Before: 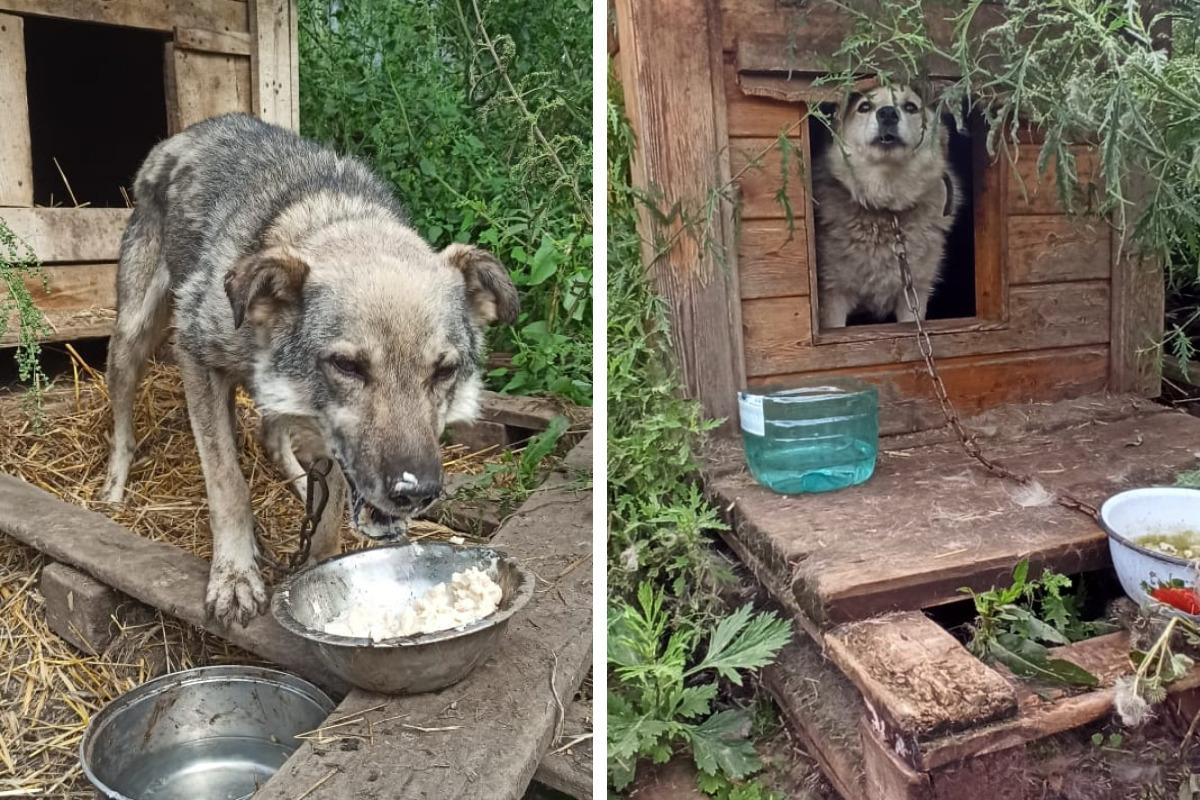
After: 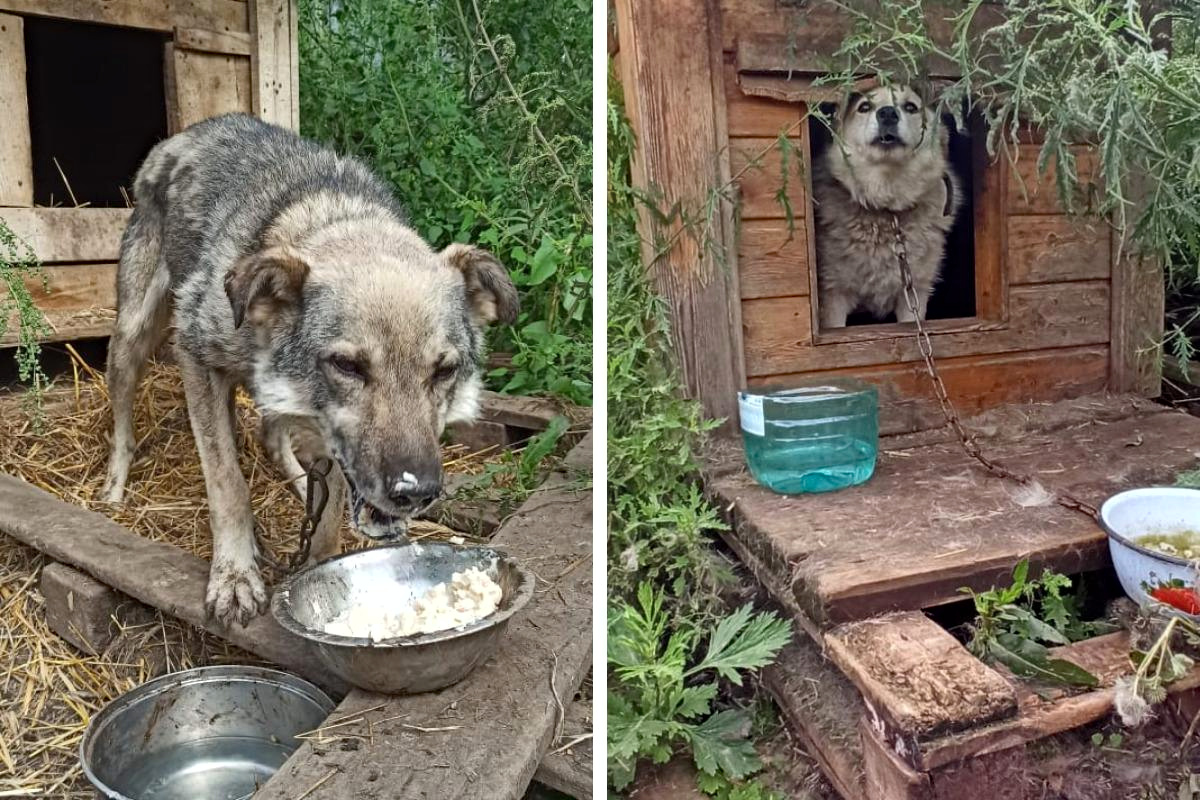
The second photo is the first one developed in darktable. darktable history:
exposure: exposure 0.014 EV, compensate highlight preservation false
shadows and highlights: low approximation 0.01, soften with gaussian
haze removal: compatibility mode true, adaptive false
